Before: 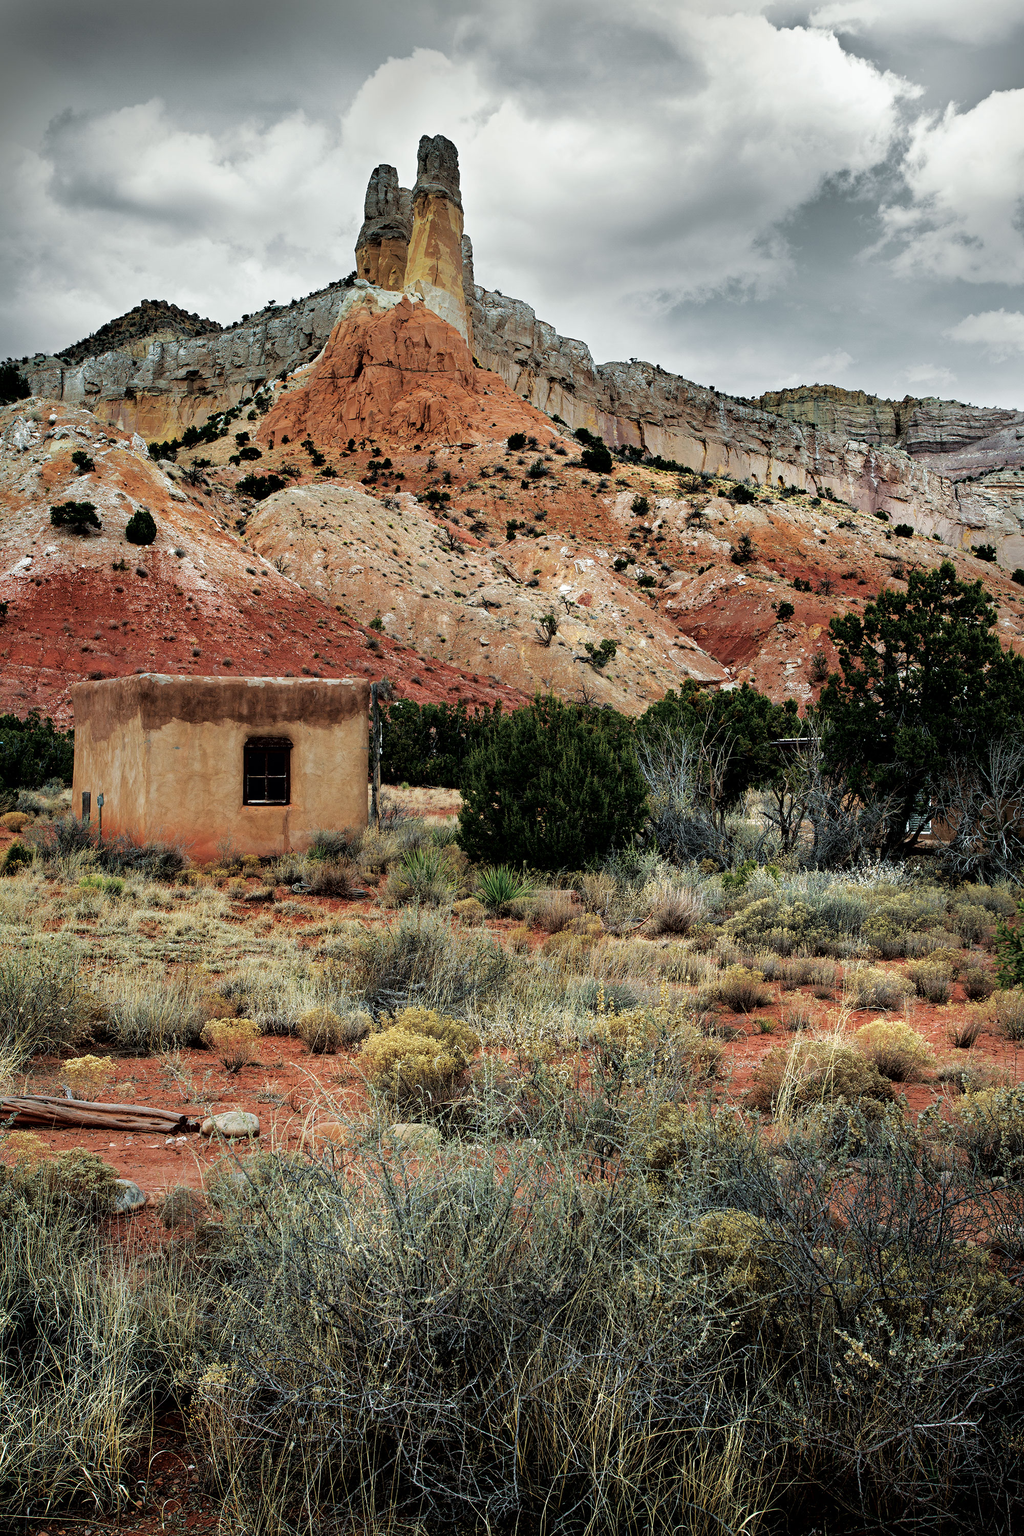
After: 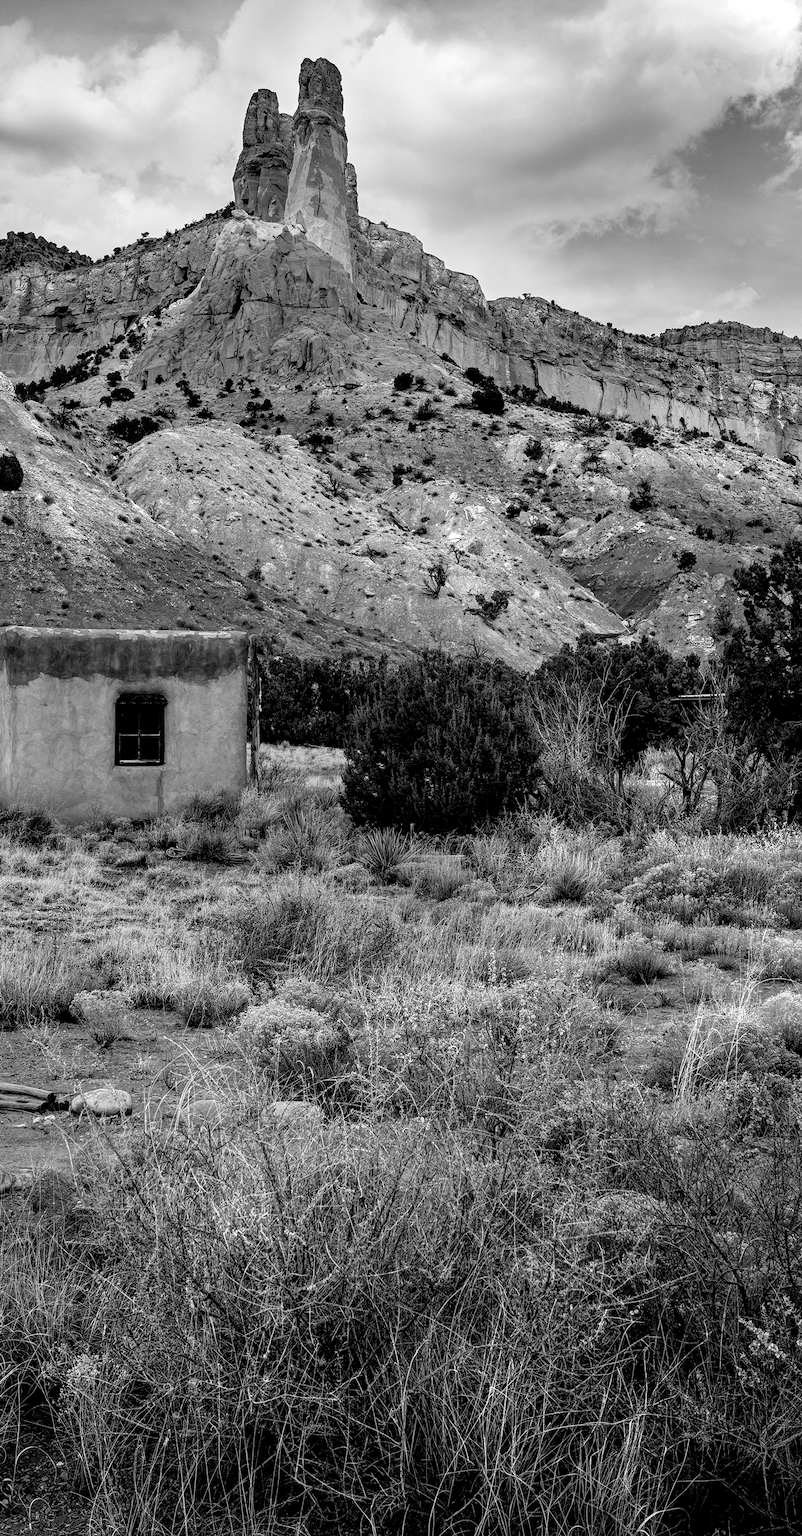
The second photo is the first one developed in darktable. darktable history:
local contrast: on, module defaults
monochrome: on, module defaults
color balance: output saturation 120%
crop and rotate: left 13.15%, top 5.251%, right 12.609%
